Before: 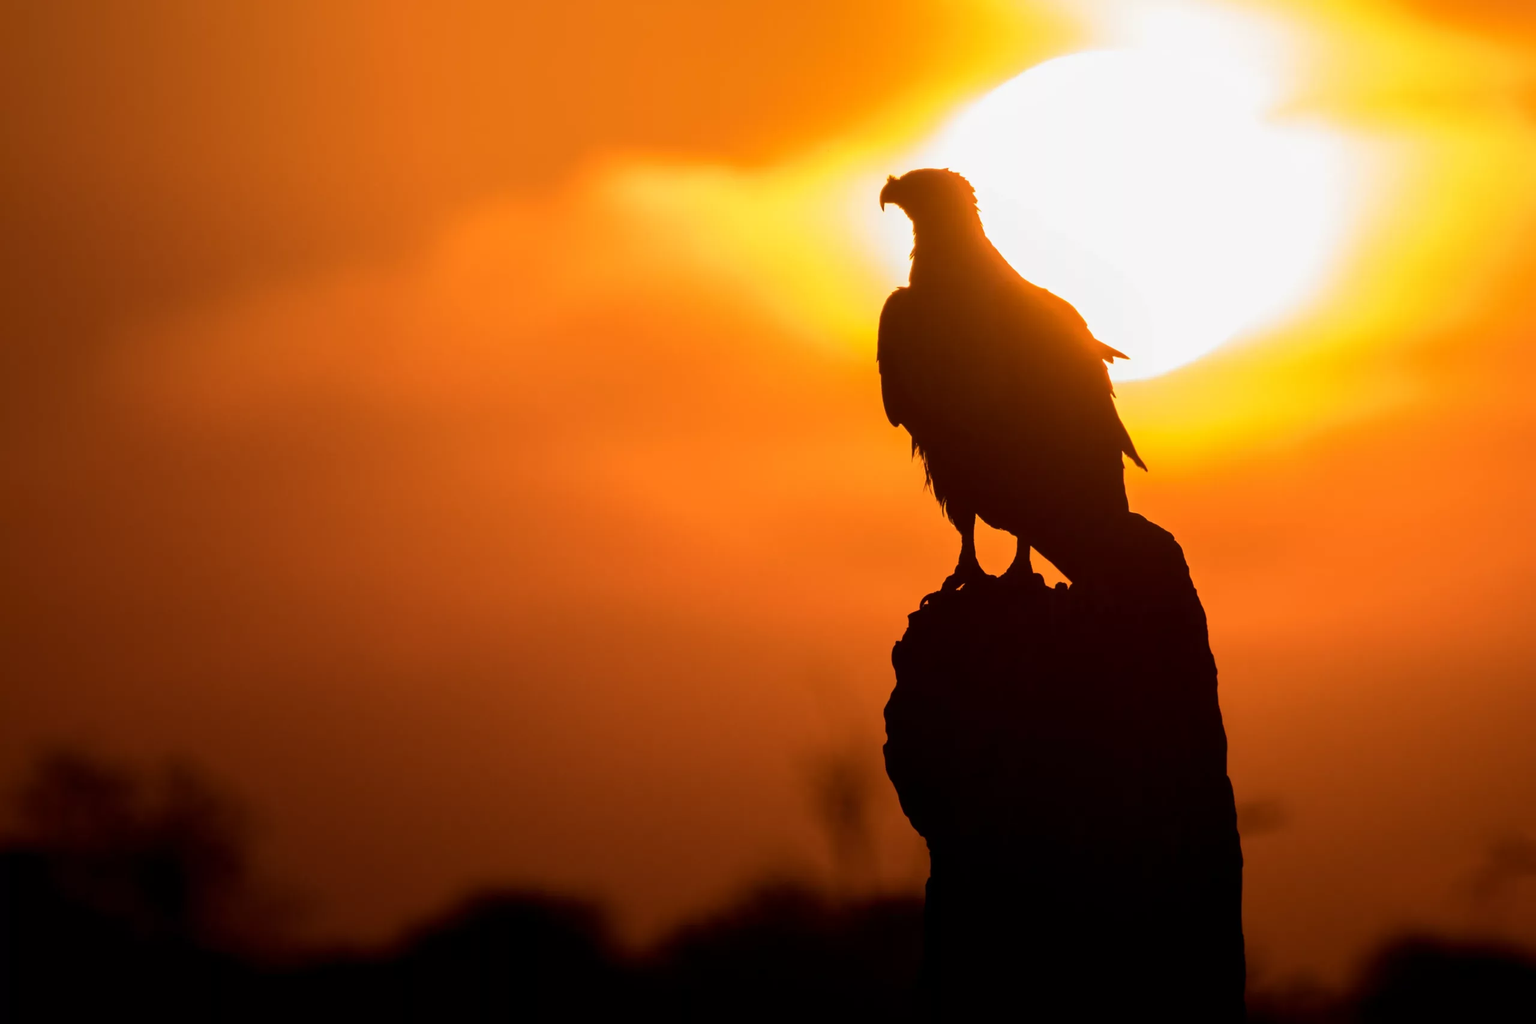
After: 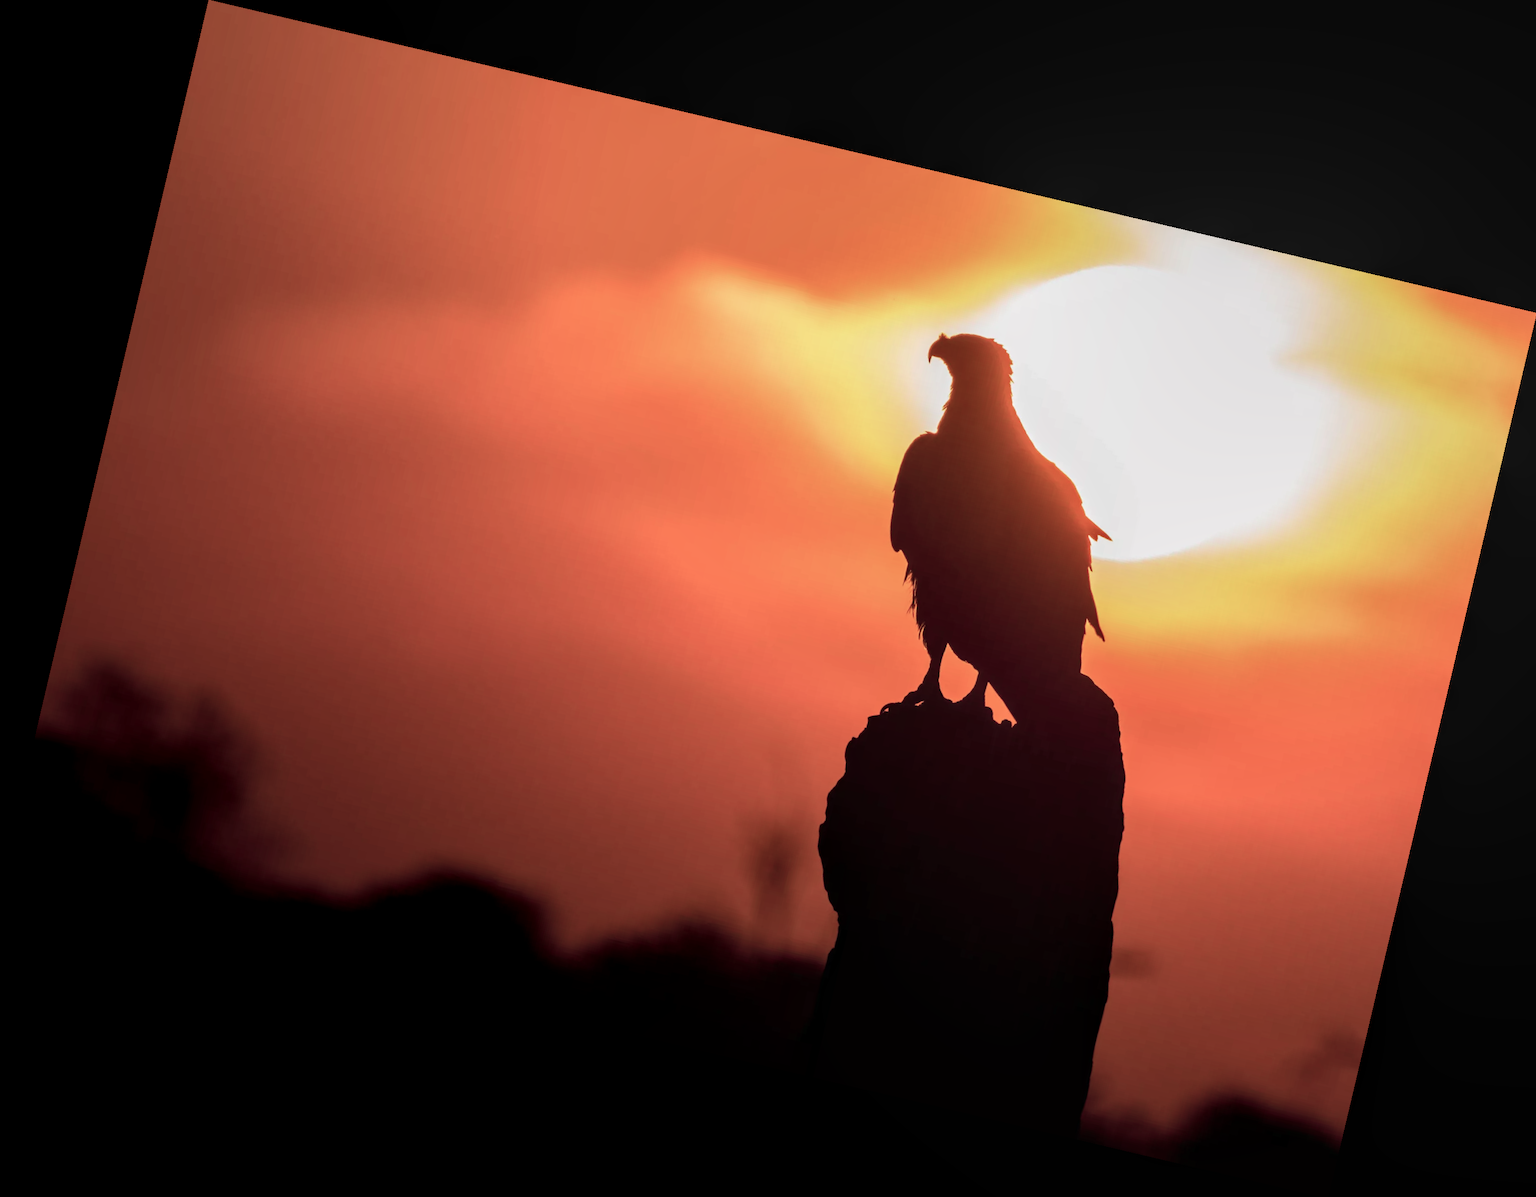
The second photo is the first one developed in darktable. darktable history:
color contrast: blue-yellow contrast 0.62
rotate and perspective: rotation 13.27°, automatic cropping off
local contrast: on, module defaults
